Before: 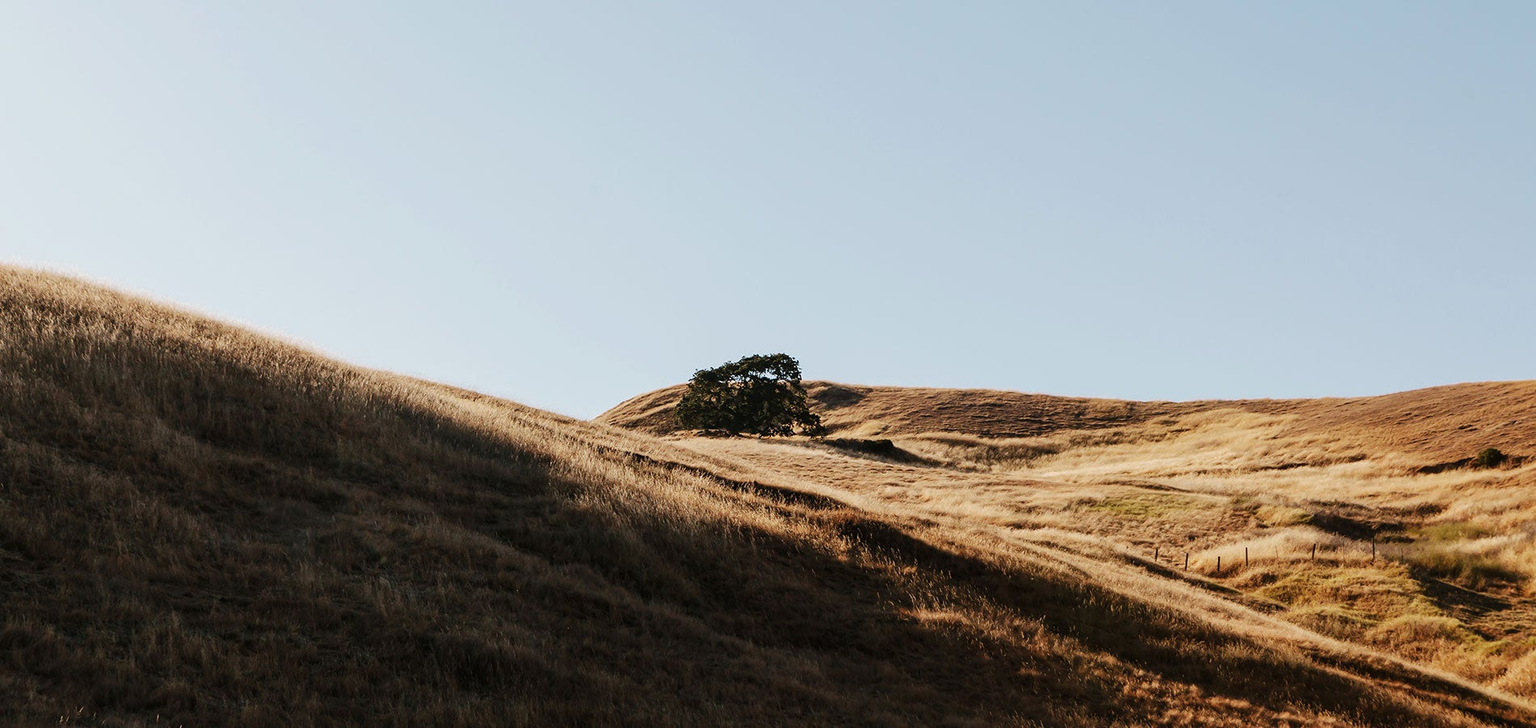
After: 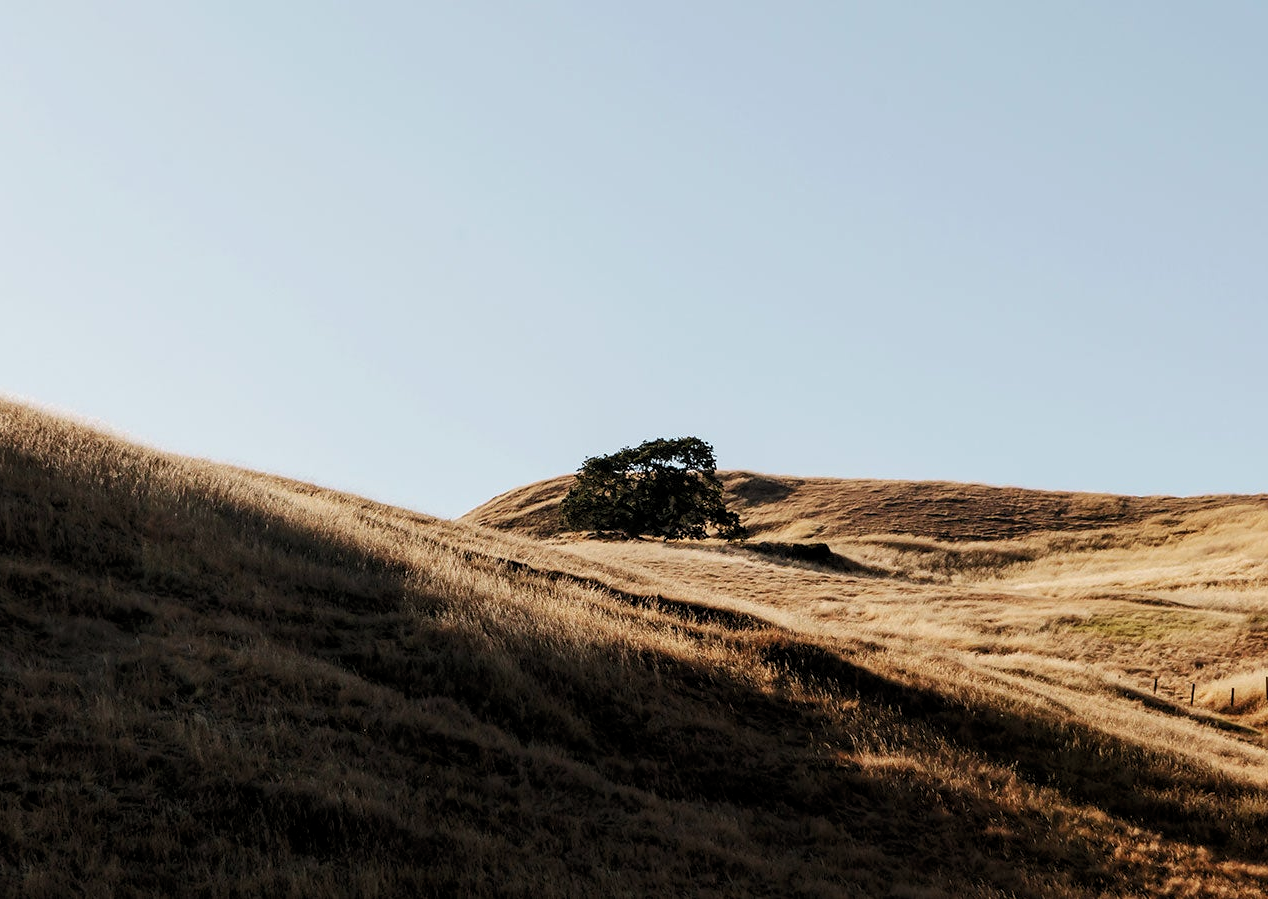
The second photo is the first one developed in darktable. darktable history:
crop and rotate: left 14.475%, right 18.744%
tone equalizer: -8 EV -0.54 EV, edges refinement/feathering 500, mask exposure compensation -1.57 EV, preserve details no
levels: levels [0.026, 0.507, 0.987]
